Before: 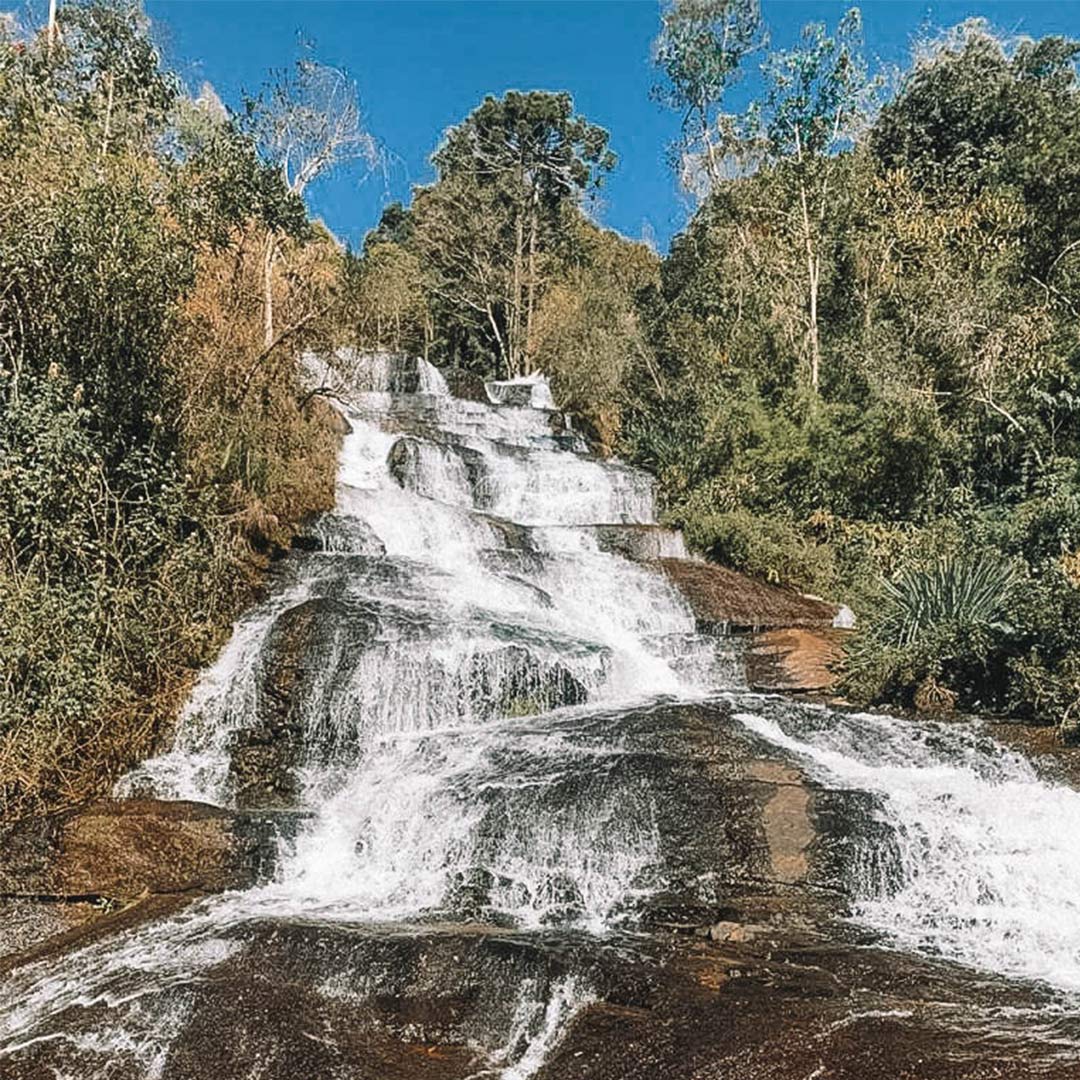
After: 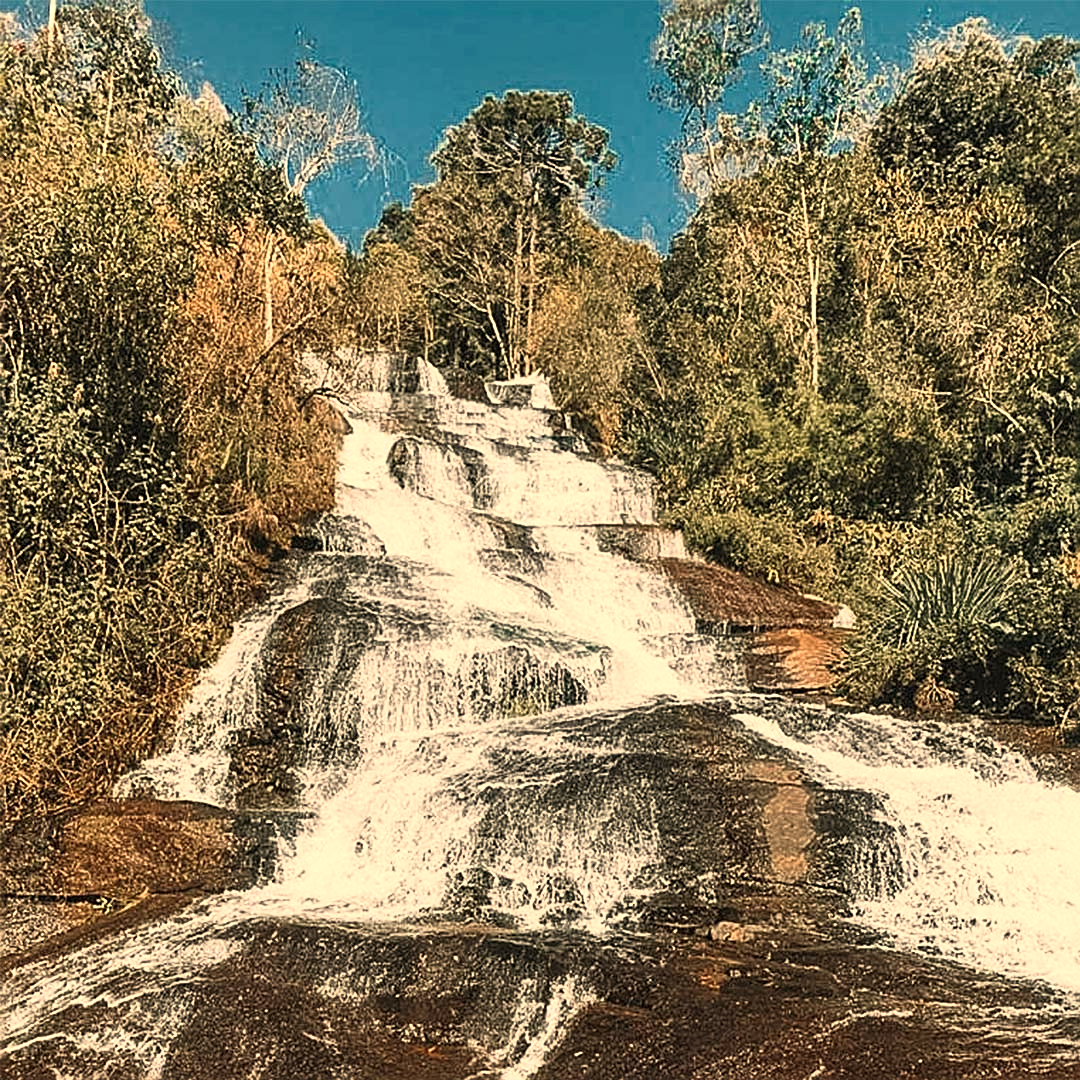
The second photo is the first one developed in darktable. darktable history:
base curve: curves: ch0 [(0, 0) (0.257, 0.25) (0.482, 0.586) (0.757, 0.871) (1, 1)]
white balance: red 1.138, green 0.996, blue 0.812
sharpen: on, module defaults
